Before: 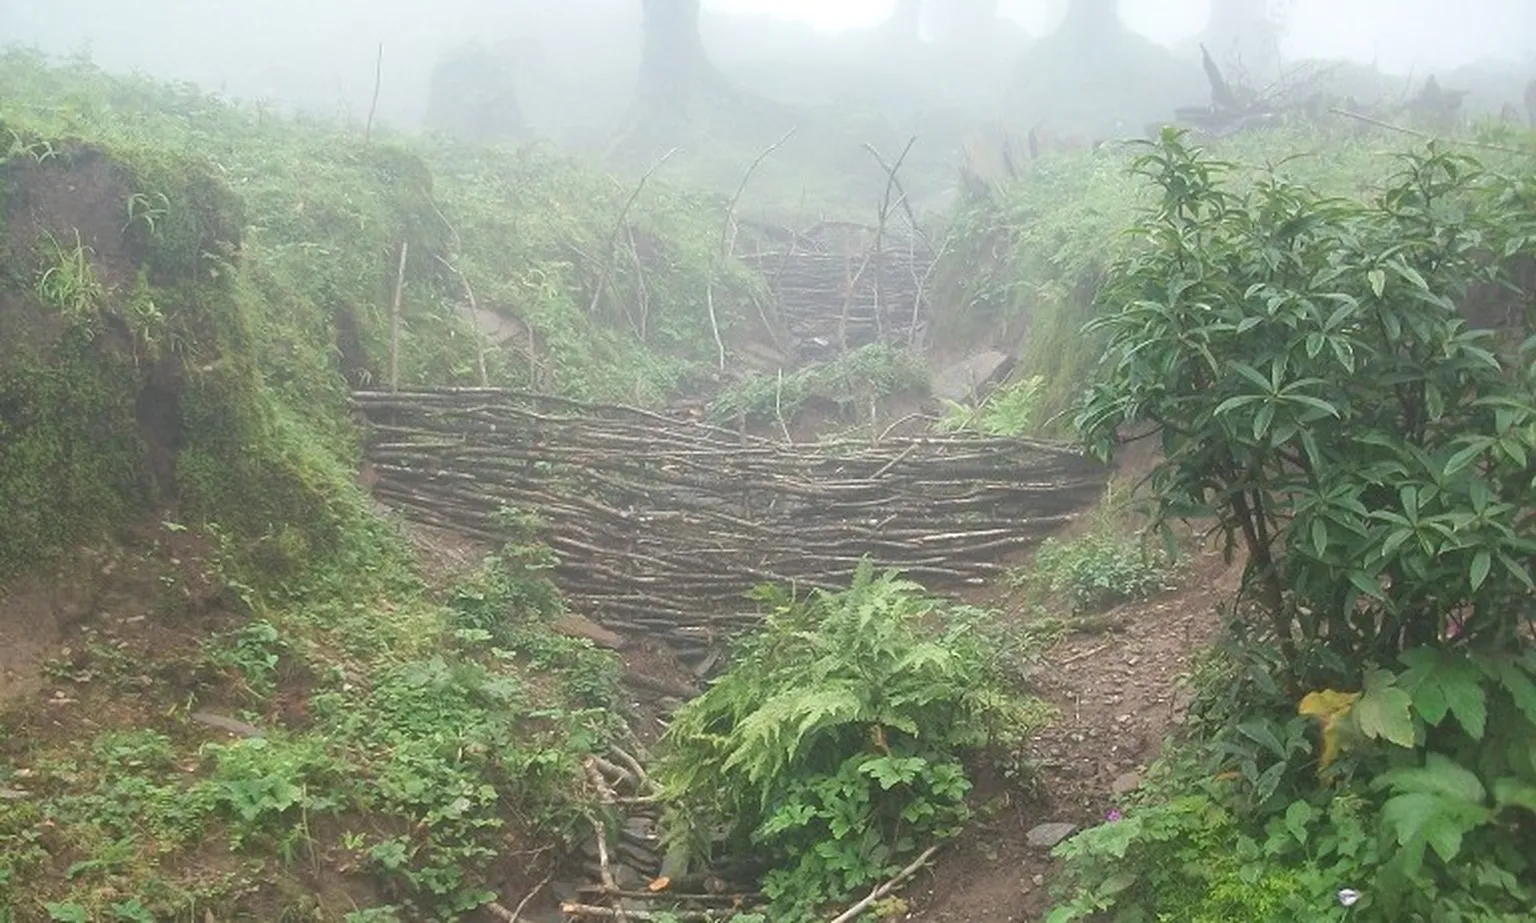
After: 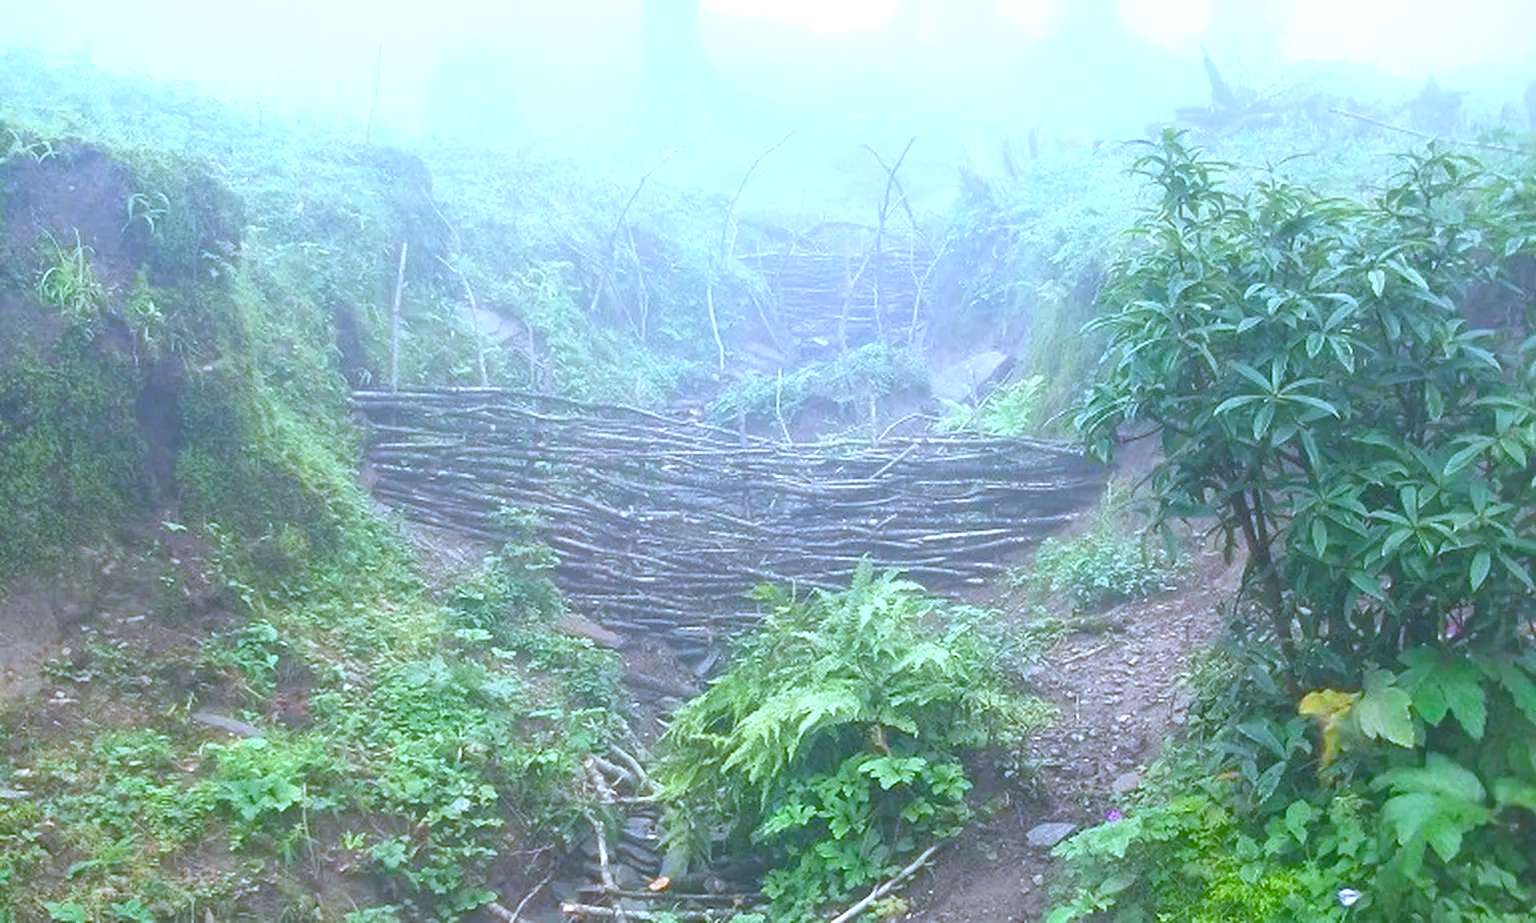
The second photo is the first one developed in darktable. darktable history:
exposure: black level correction 0, exposure 0.7 EV, compensate exposure bias true, compensate highlight preservation false
white balance: red 0.871, blue 1.249
color balance rgb: perceptual saturation grading › global saturation 20%, perceptual saturation grading › highlights 2.68%, perceptual saturation grading › shadows 50%
